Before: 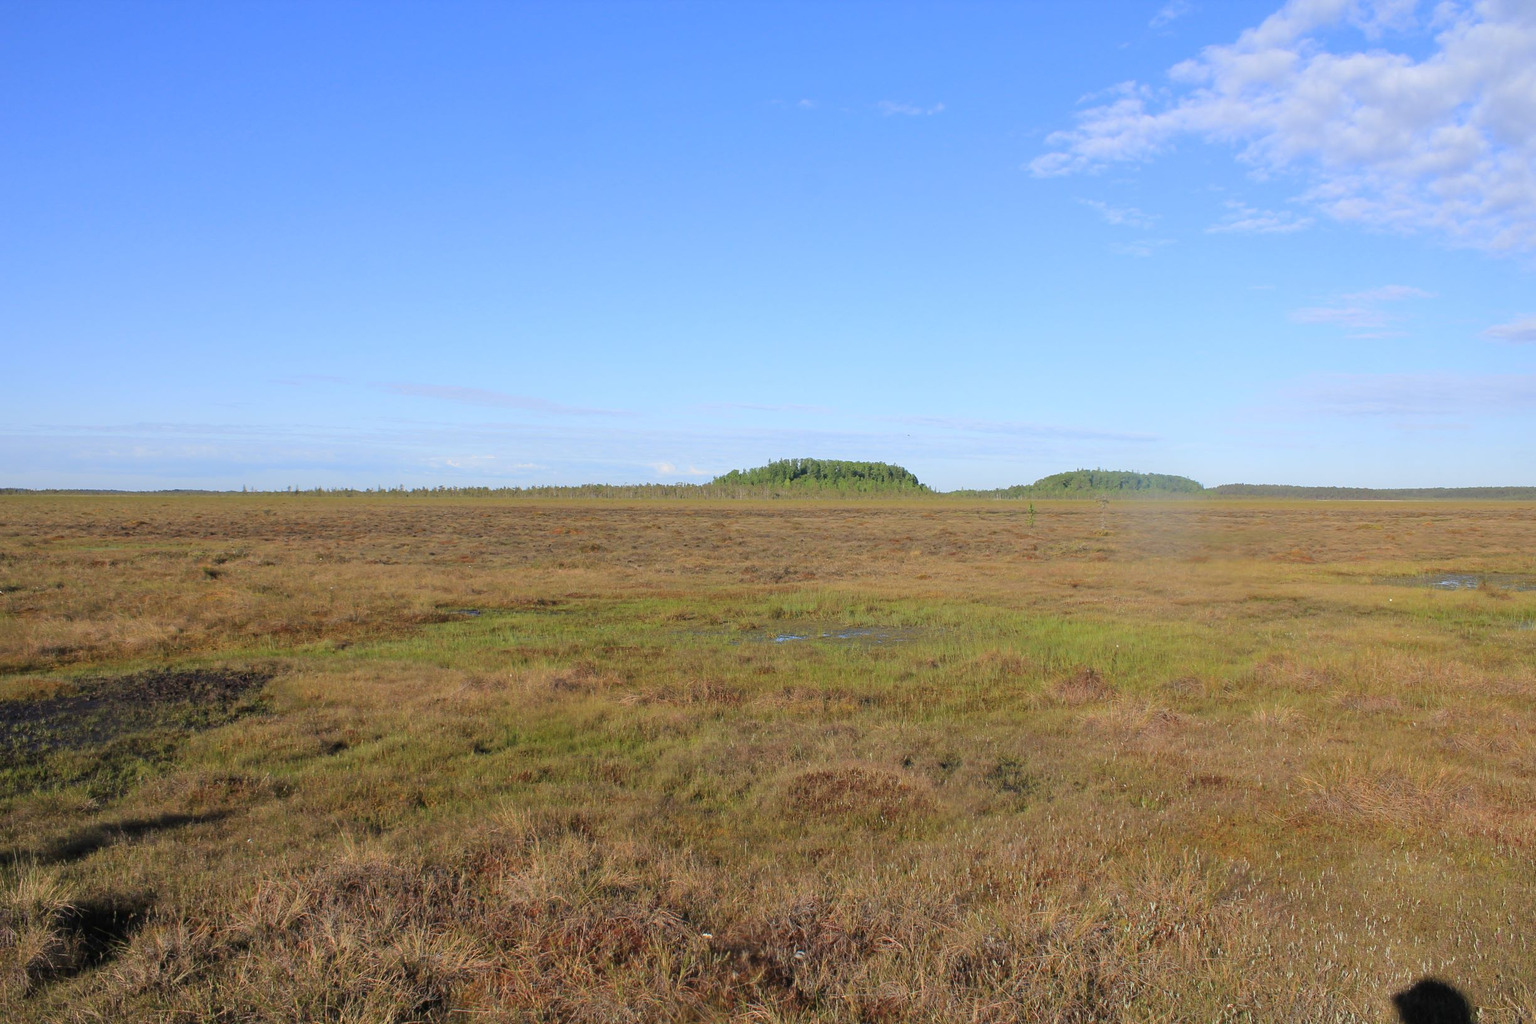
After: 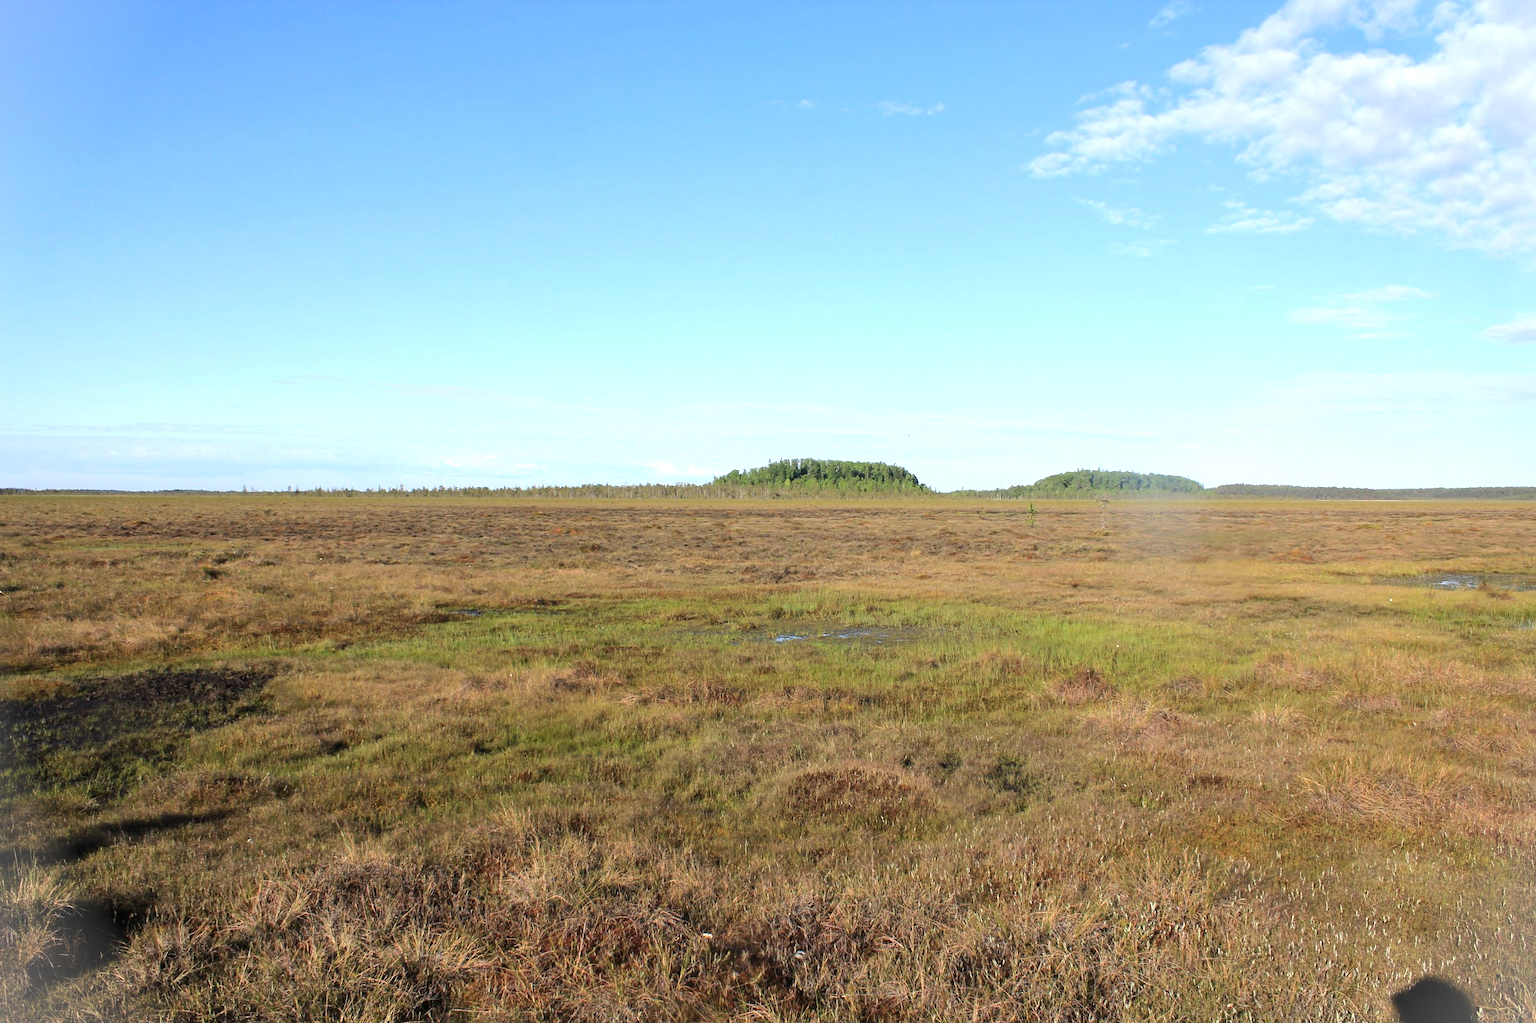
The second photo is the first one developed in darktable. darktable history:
tone equalizer: -8 EV -0.75 EV, -7 EV -0.7 EV, -6 EV -0.6 EV, -5 EV -0.4 EV, -3 EV 0.4 EV, -2 EV 0.6 EV, -1 EV 0.7 EV, +0 EV 0.75 EV, edges refinement/feathering 500, mask exposure compensation -1.57 EV, preserve details no
vignetting: fall-off start 100%, brightness 0.3, saturation 0
